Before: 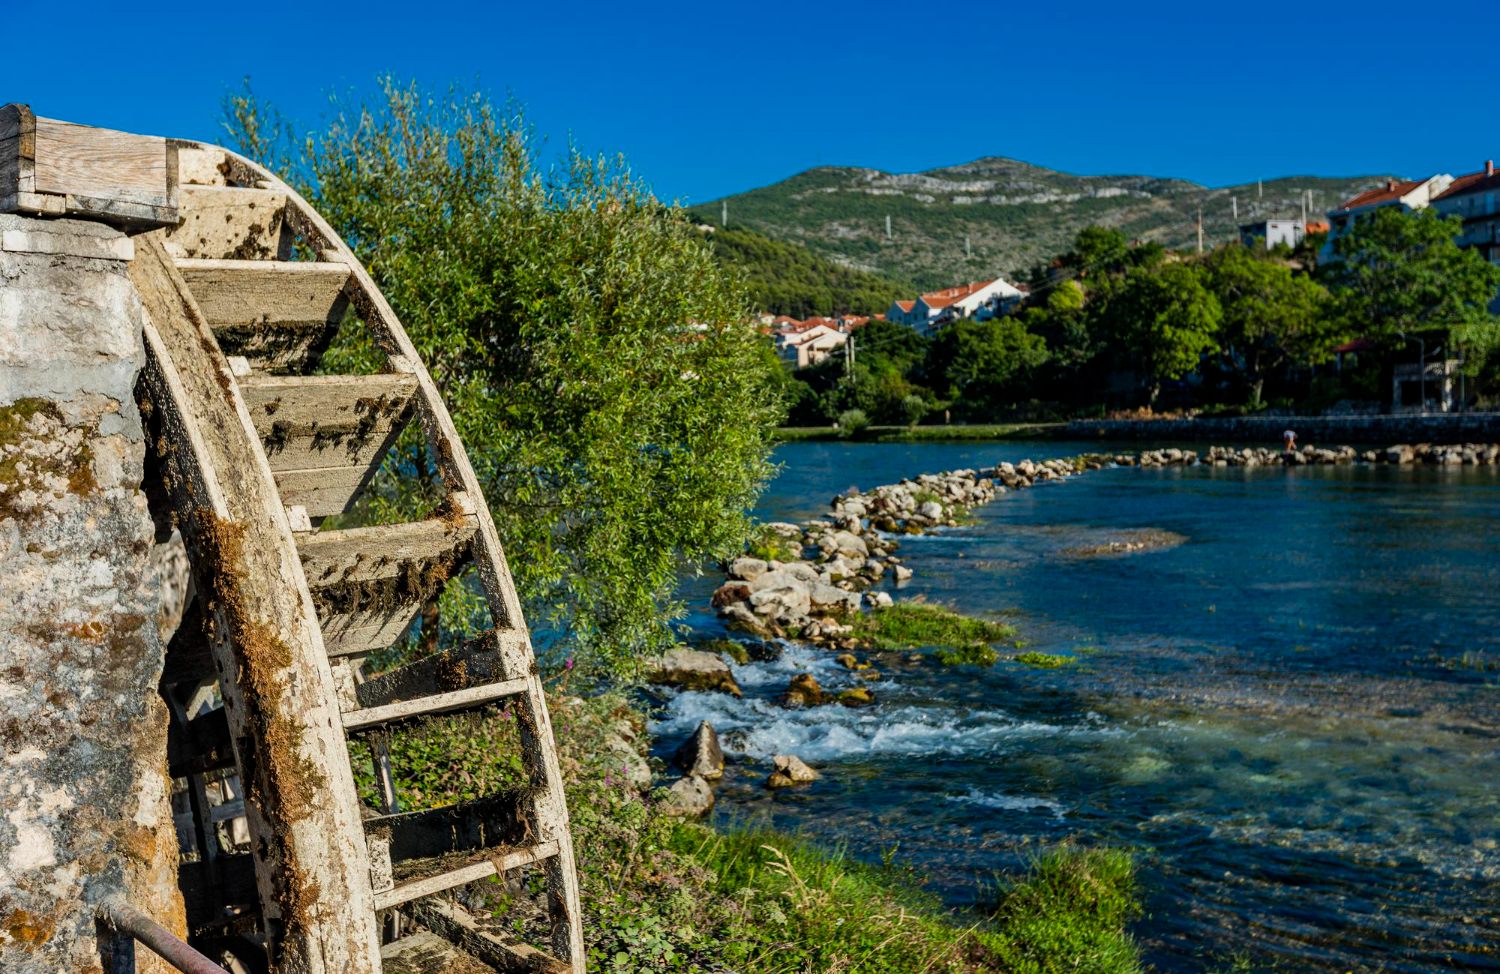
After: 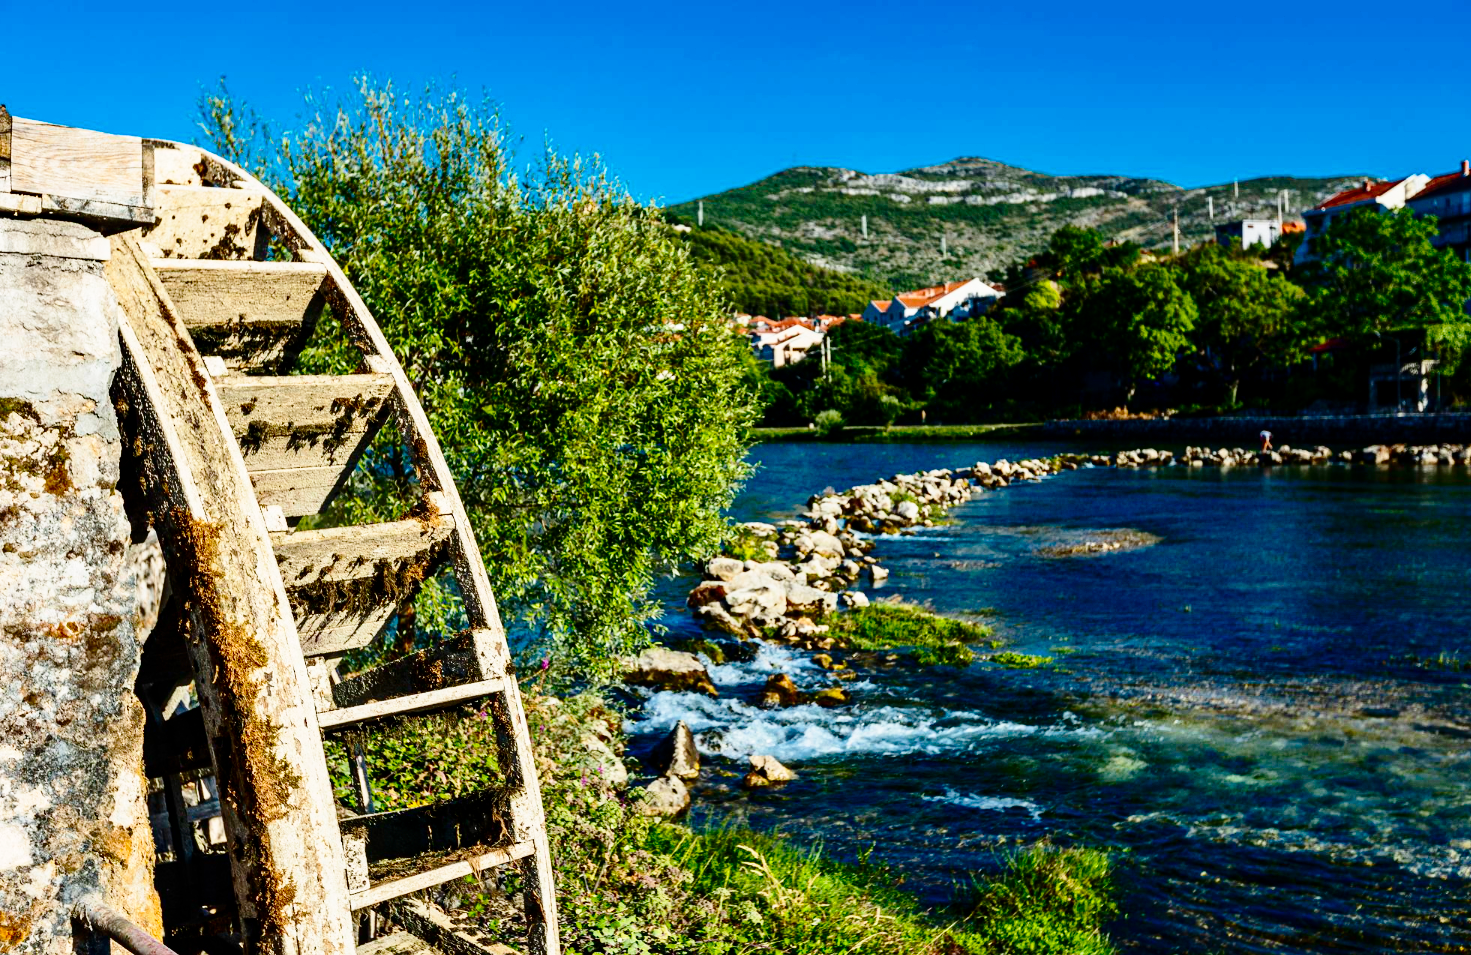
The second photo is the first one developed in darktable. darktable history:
crop: left 1.639%, right 0.282%, bottom 1.938%
base curve: curves: ch0 [(0, 0) (0.028, 0.03) (0.121, 0.232) (0.46, 0.748) (0.859, 0.968) (1, 1)], preserve colors none
contrast brightness saturation: contrast 0.199, brightness -0.112, saturation 0.098
